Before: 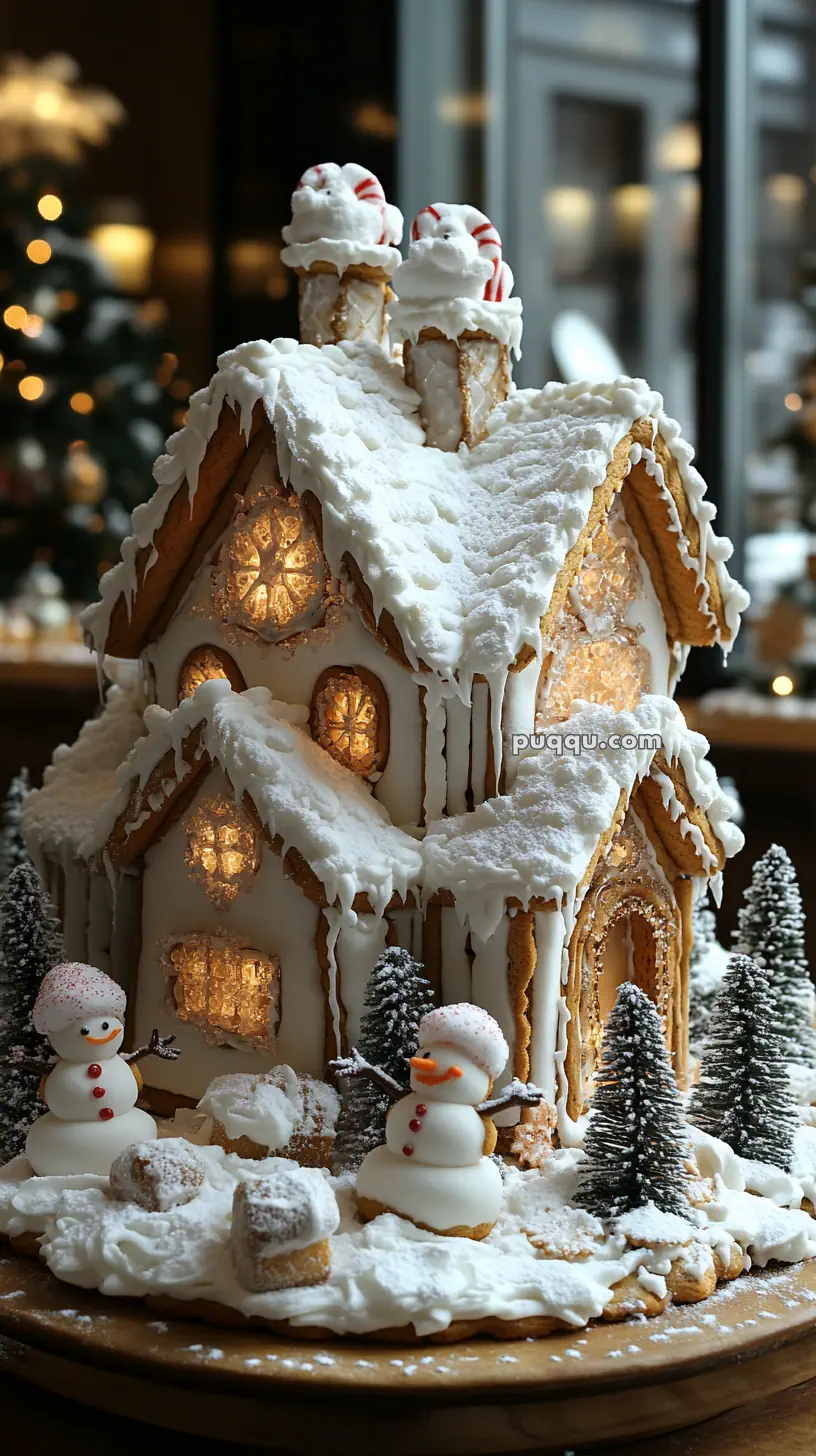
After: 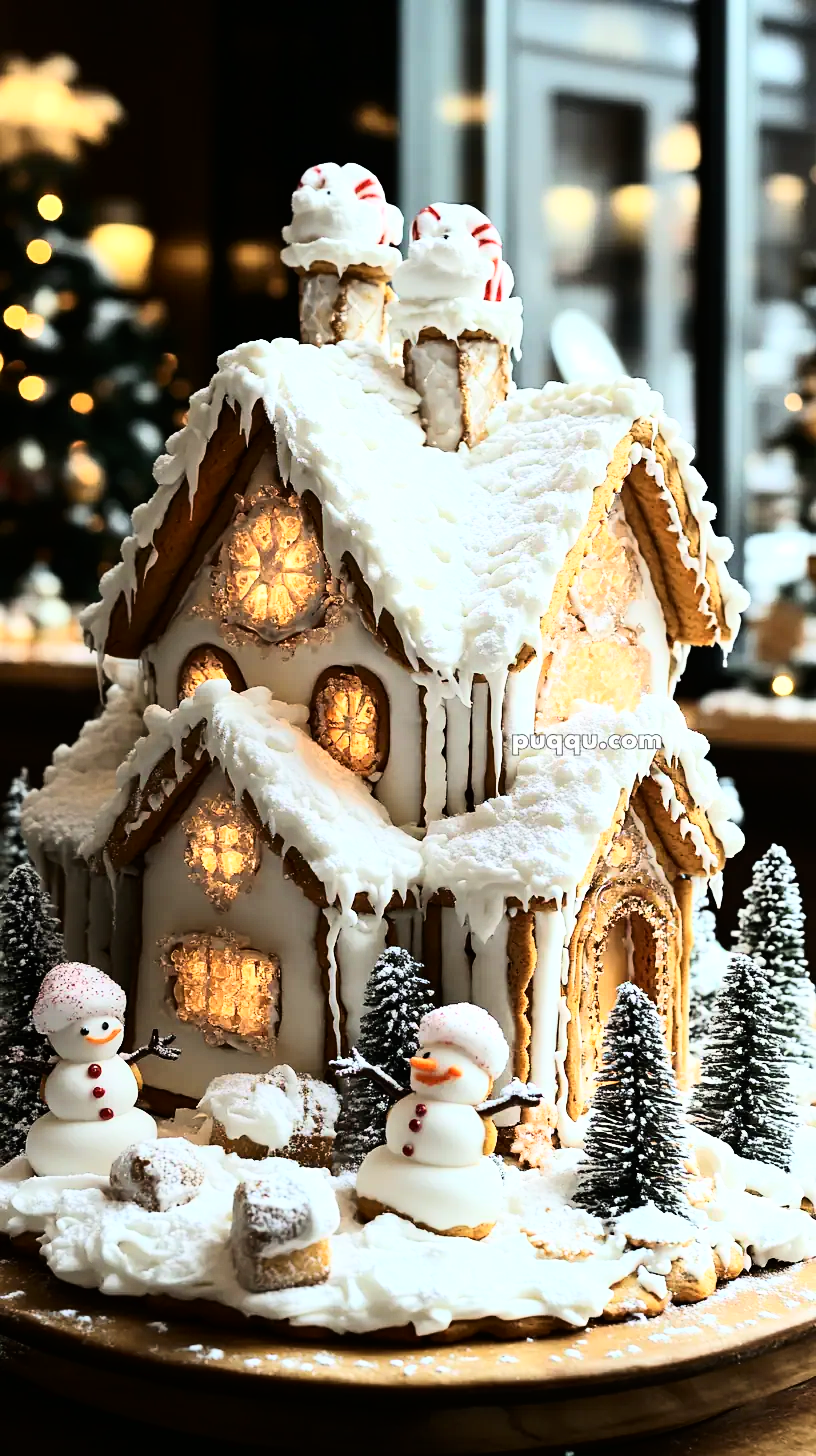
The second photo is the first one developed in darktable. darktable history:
tone equalizer: edges refinement/feathering 500, mask exposure compensation -1.57 EV, preserve details no
contrast brightness saturation: contrast 0.142
base curve: curves: ch0 [(0, 0) (0.007, 0.004) (0.027, 0.03) (0.046, 0.07) (0.207, 0.54) (0.442, 0.872) (0.673, 0.972) (1, 1)]
